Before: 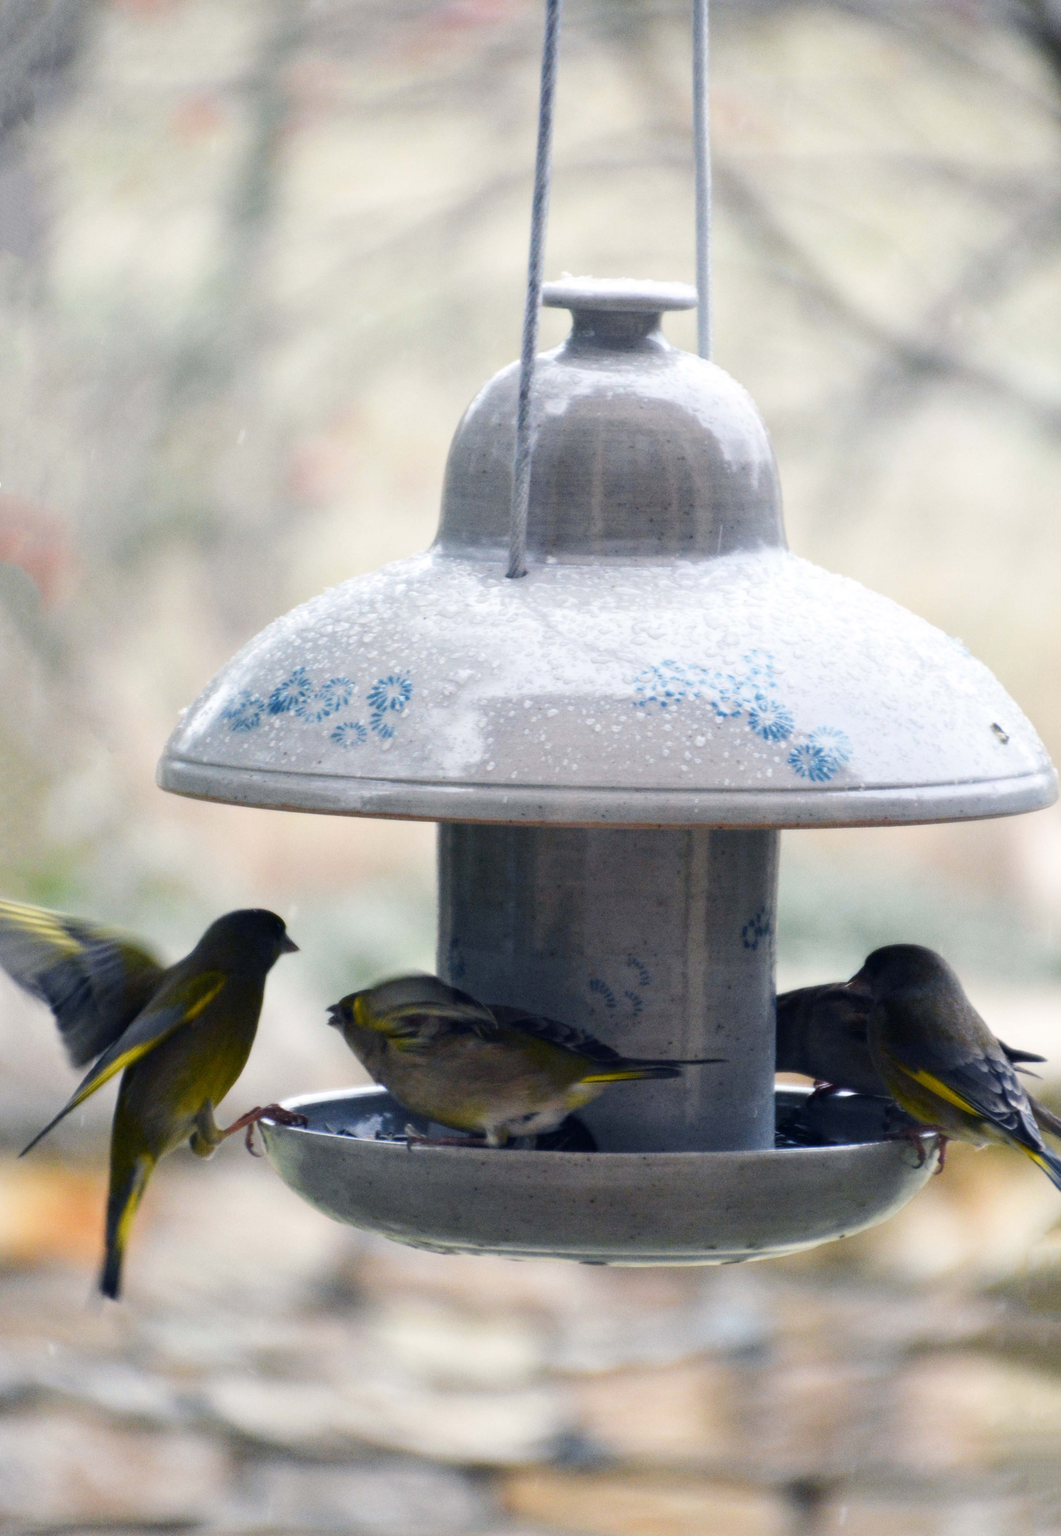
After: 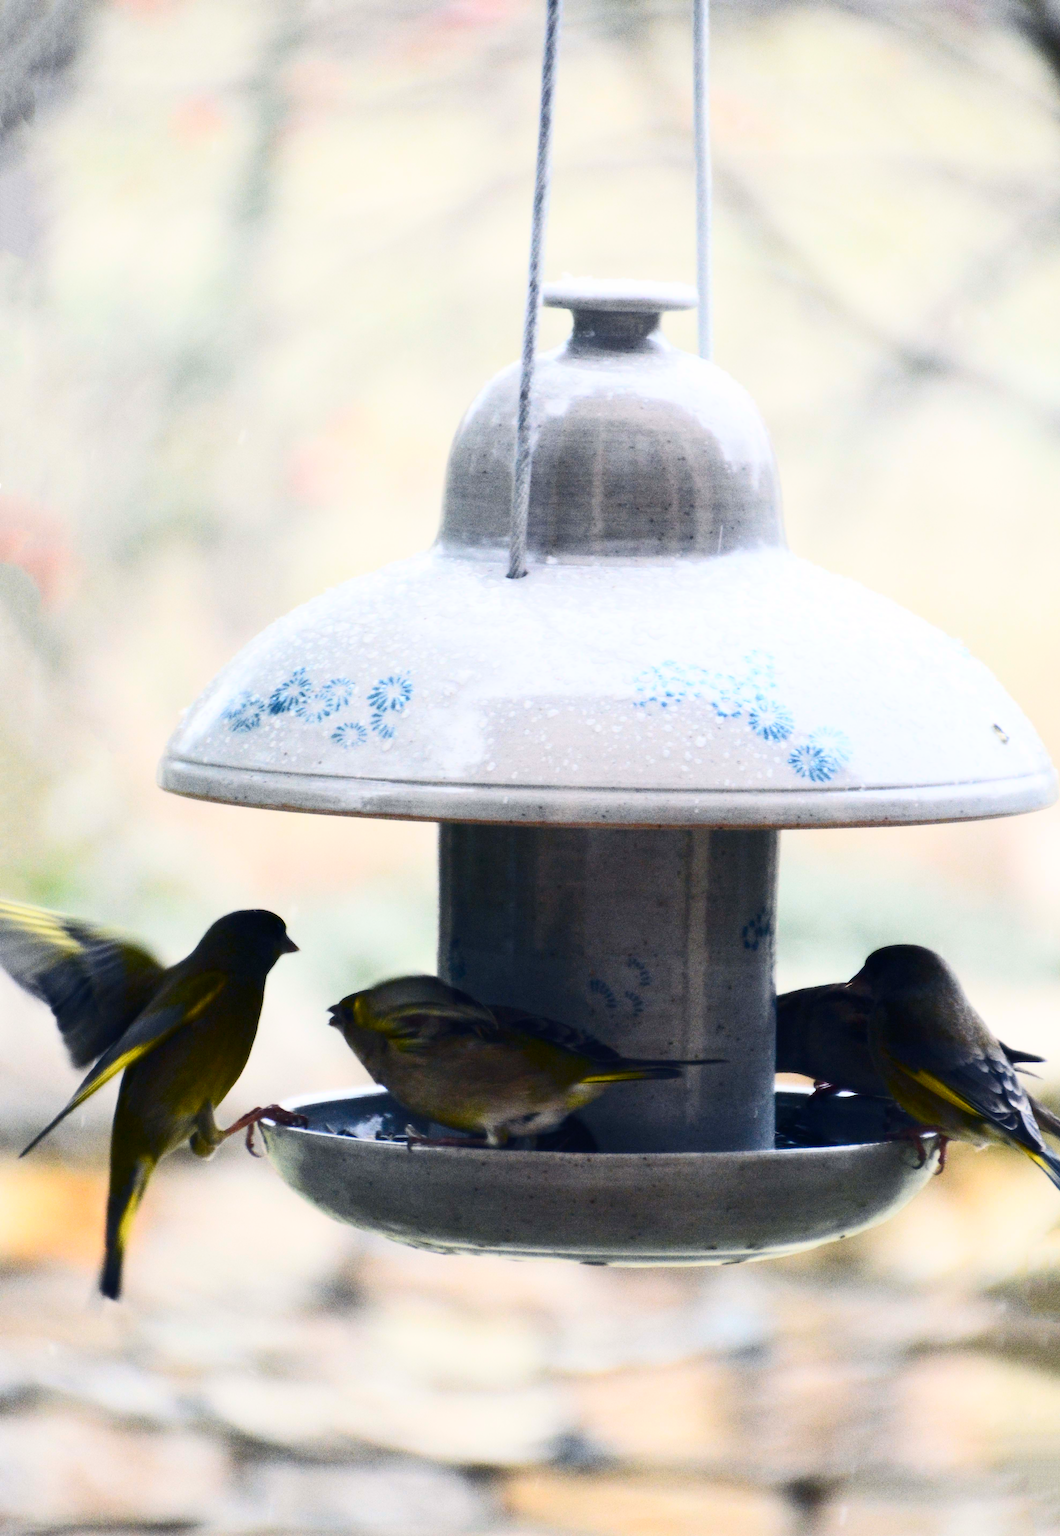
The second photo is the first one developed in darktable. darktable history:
contrast equalizer: octaves 7, y [[0.6 ×6], [0.55 ×6], [0 ×6], [0 ×6], [0 ×6]], mix -0.3
contrast brightness saturation: contrast 0.4, brightness 0.1, saturation 0.21
